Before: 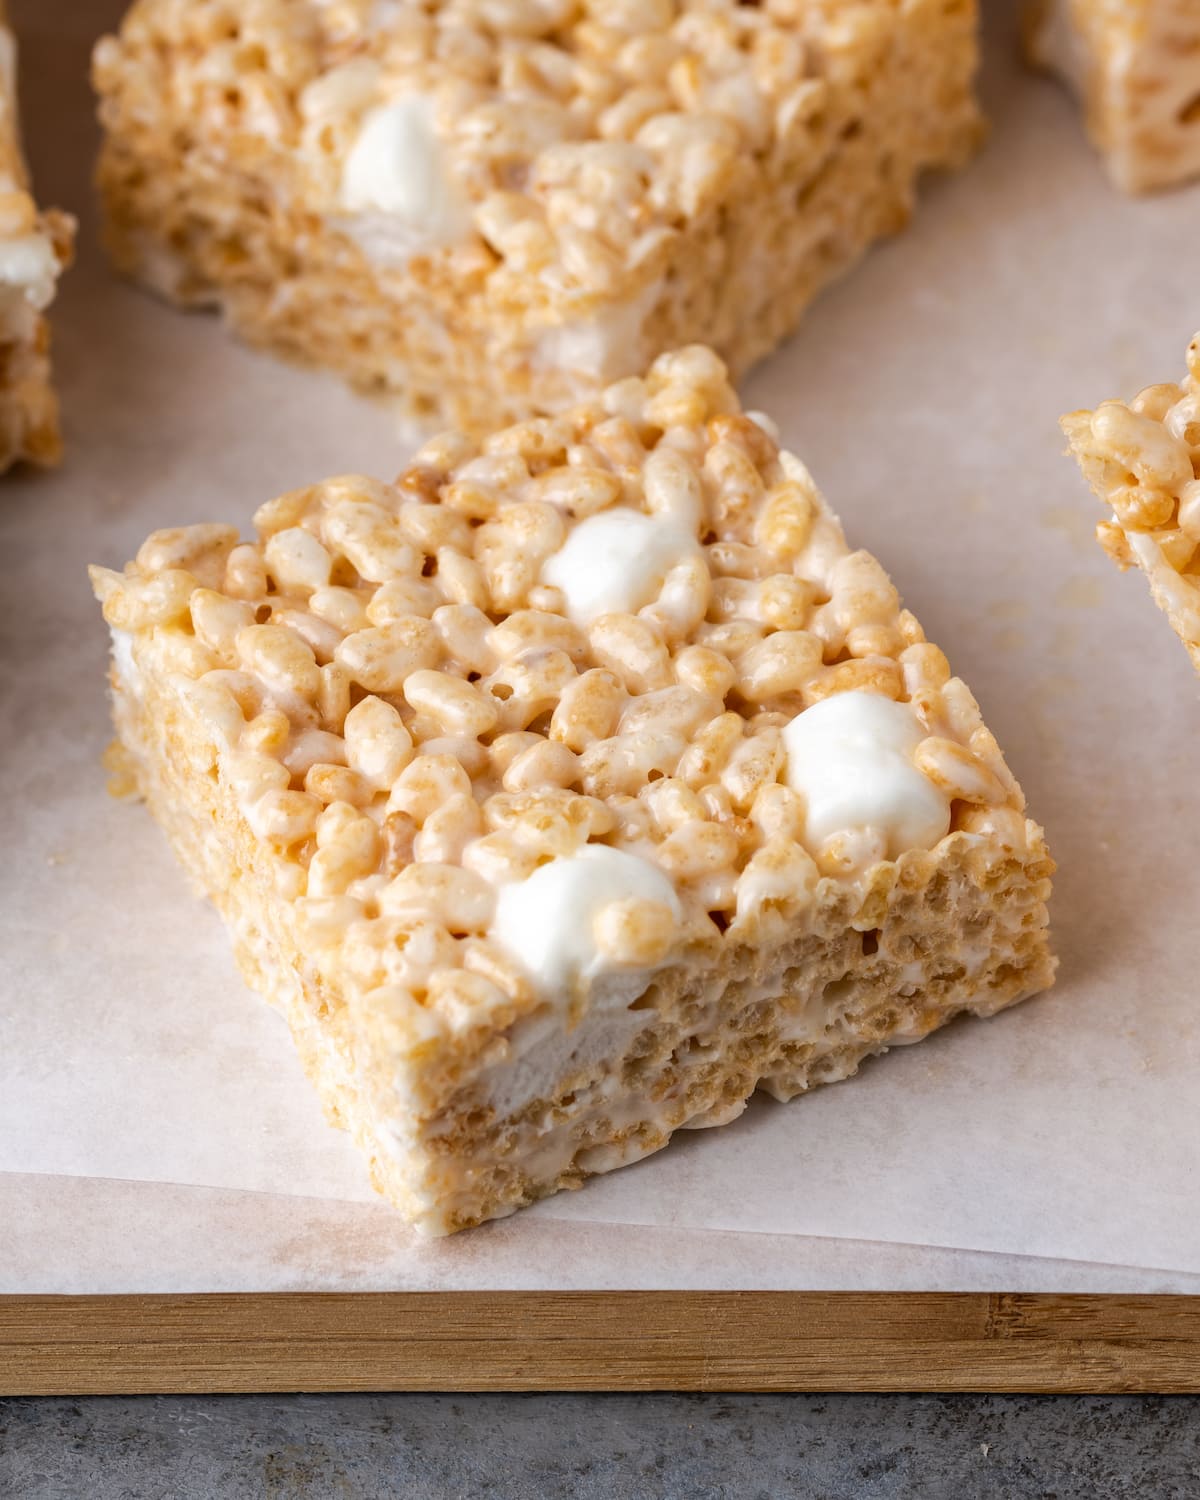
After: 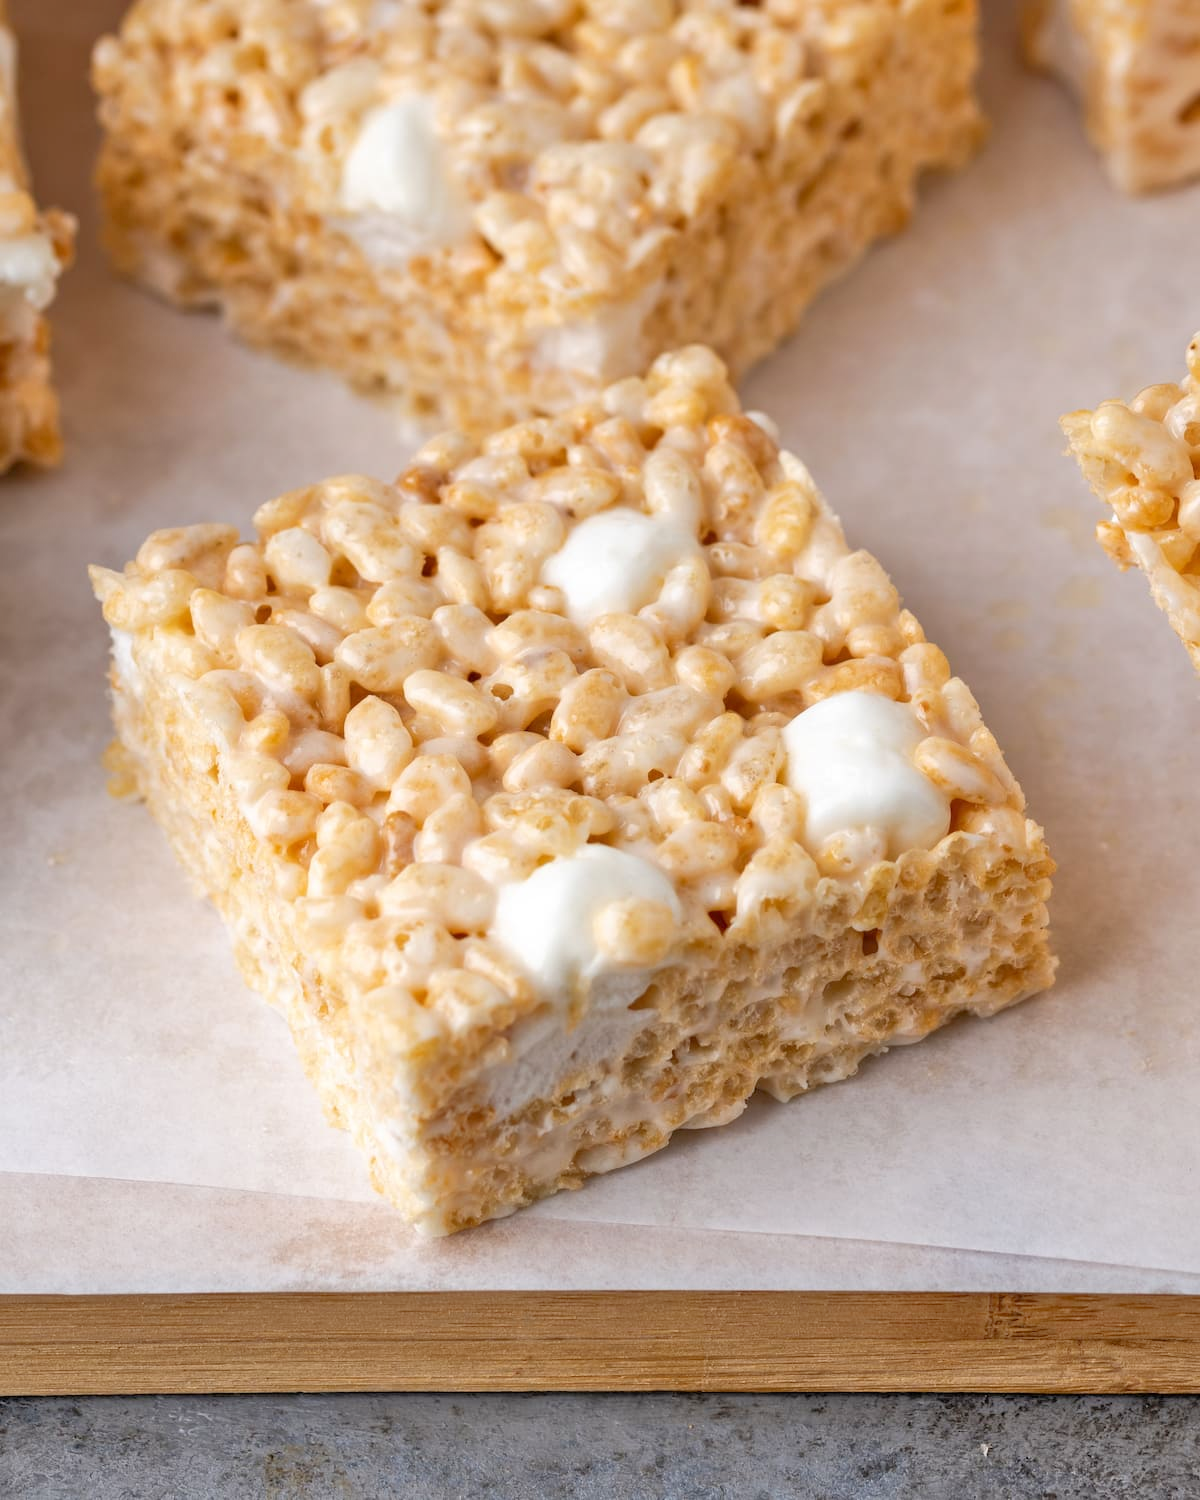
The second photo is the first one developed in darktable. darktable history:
tone equalizer: -7 EV 0.151 EV, -6 EV 0.617 EV, -5 EV 1.16 EV, -4 EV 1.3 EV, -3 EV 1.12 EV, -2 EV 0.6 EV, -1 EV 0.165 EV
